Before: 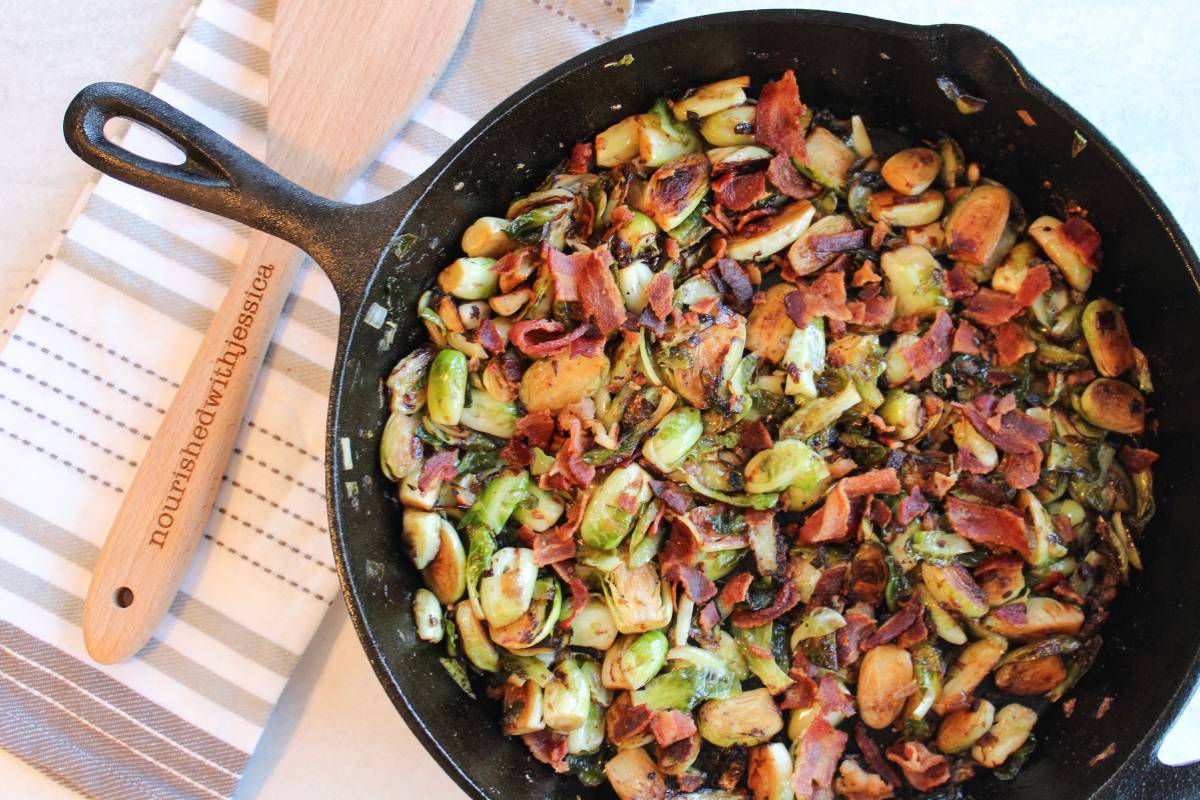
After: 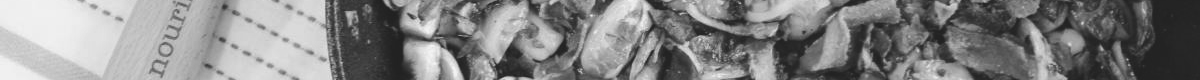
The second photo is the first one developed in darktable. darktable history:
crop and rotate: top 59.084%, bottom 30.916%
monochrome: on, module defaults
exposure: black level correction -0.015, exposure -0.125 EV, compensate highlight preservation false
